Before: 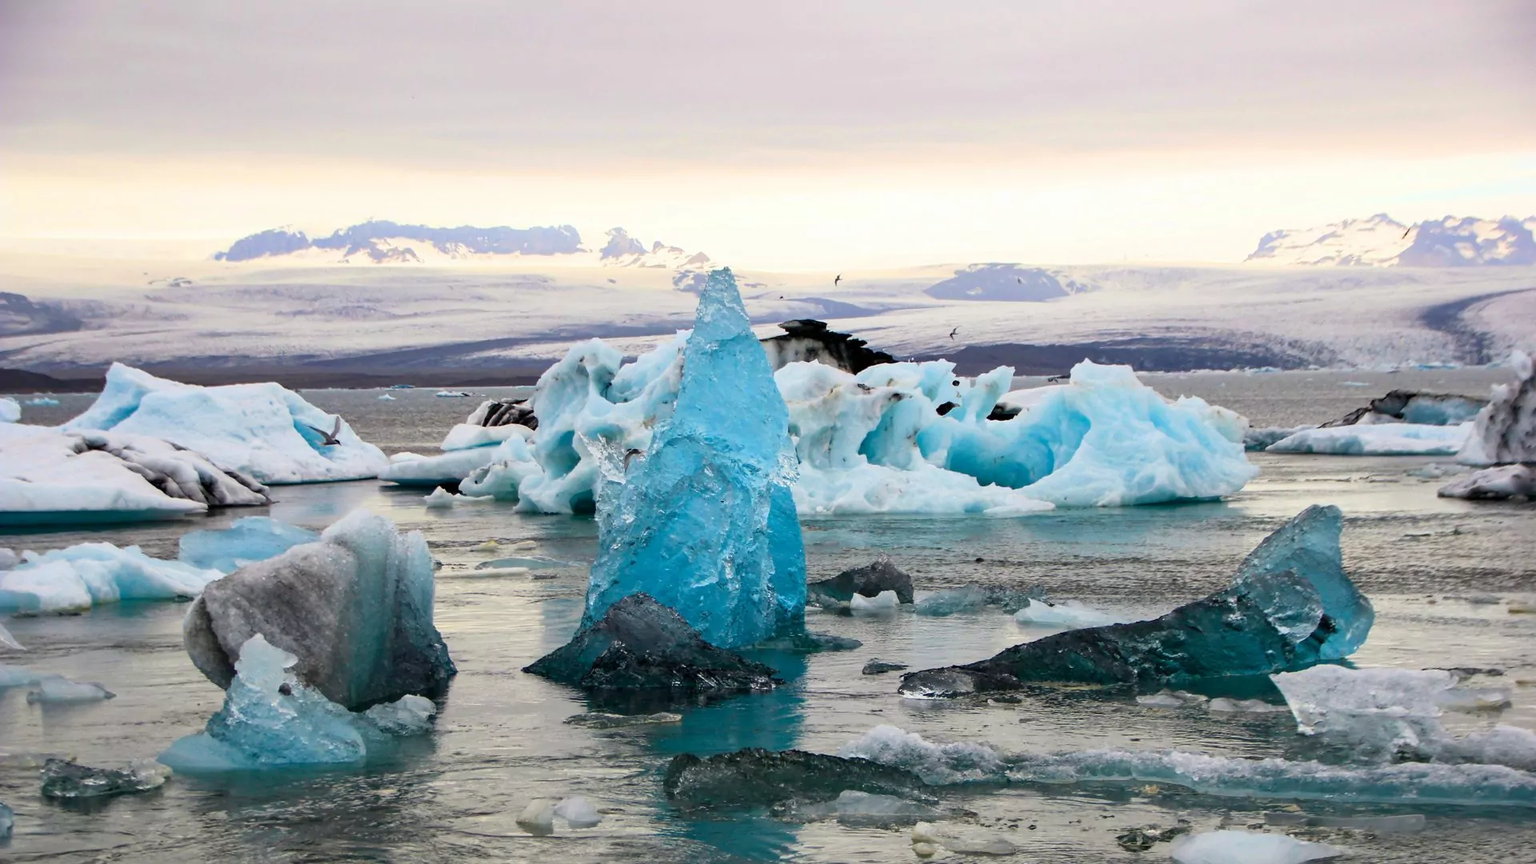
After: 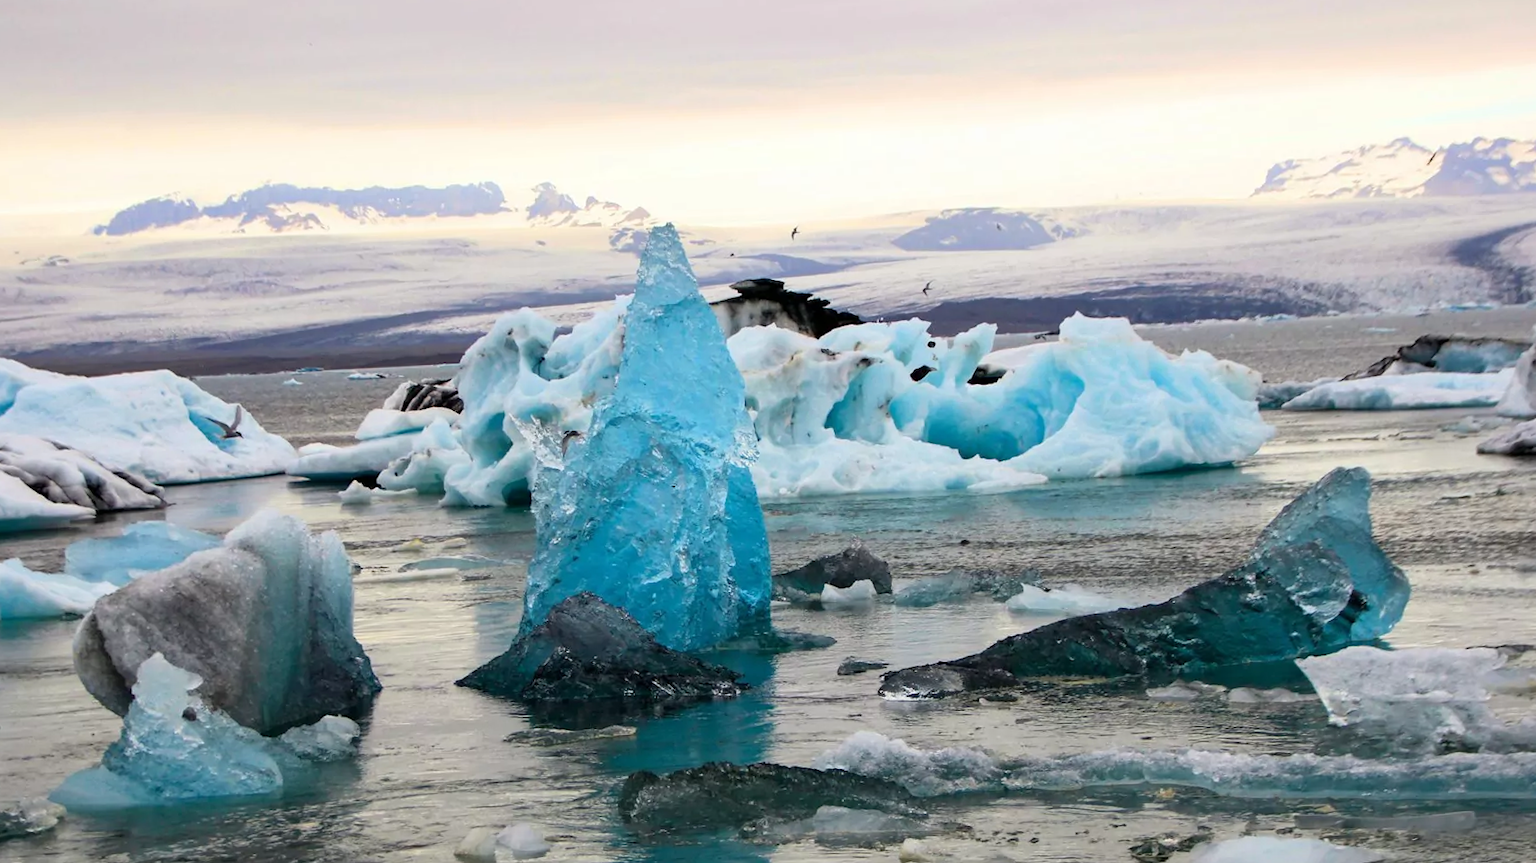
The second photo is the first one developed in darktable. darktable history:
crop and rotate: angle 1.96°, left 5.673%, top 5.673%
tone equalizer: on, module defaults
